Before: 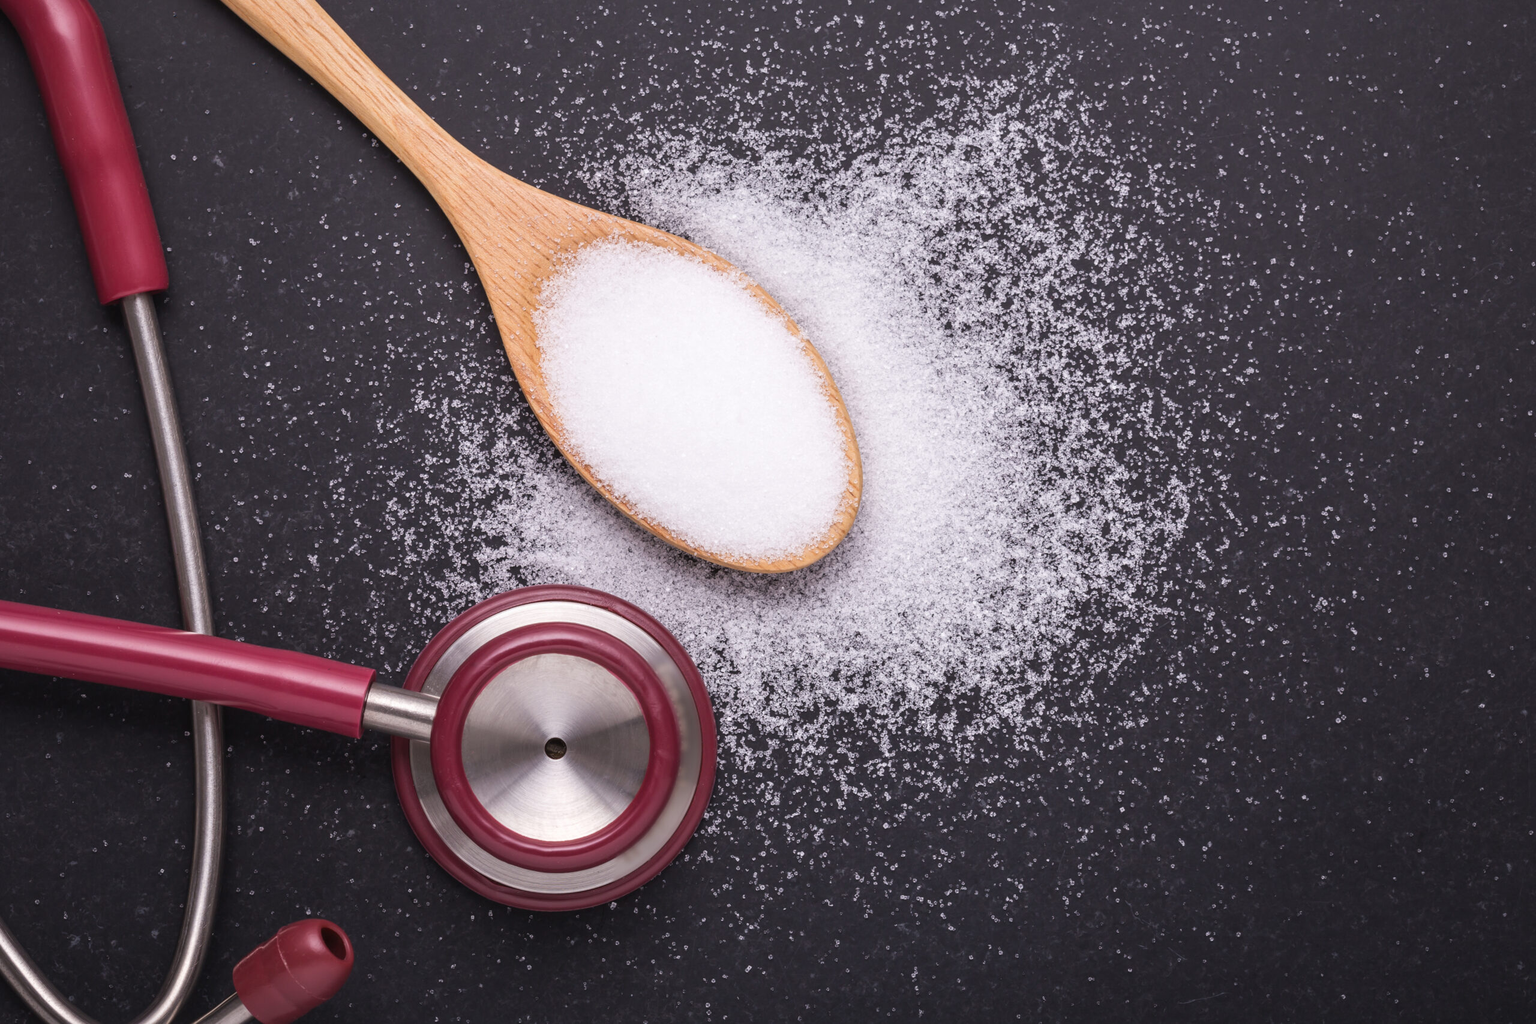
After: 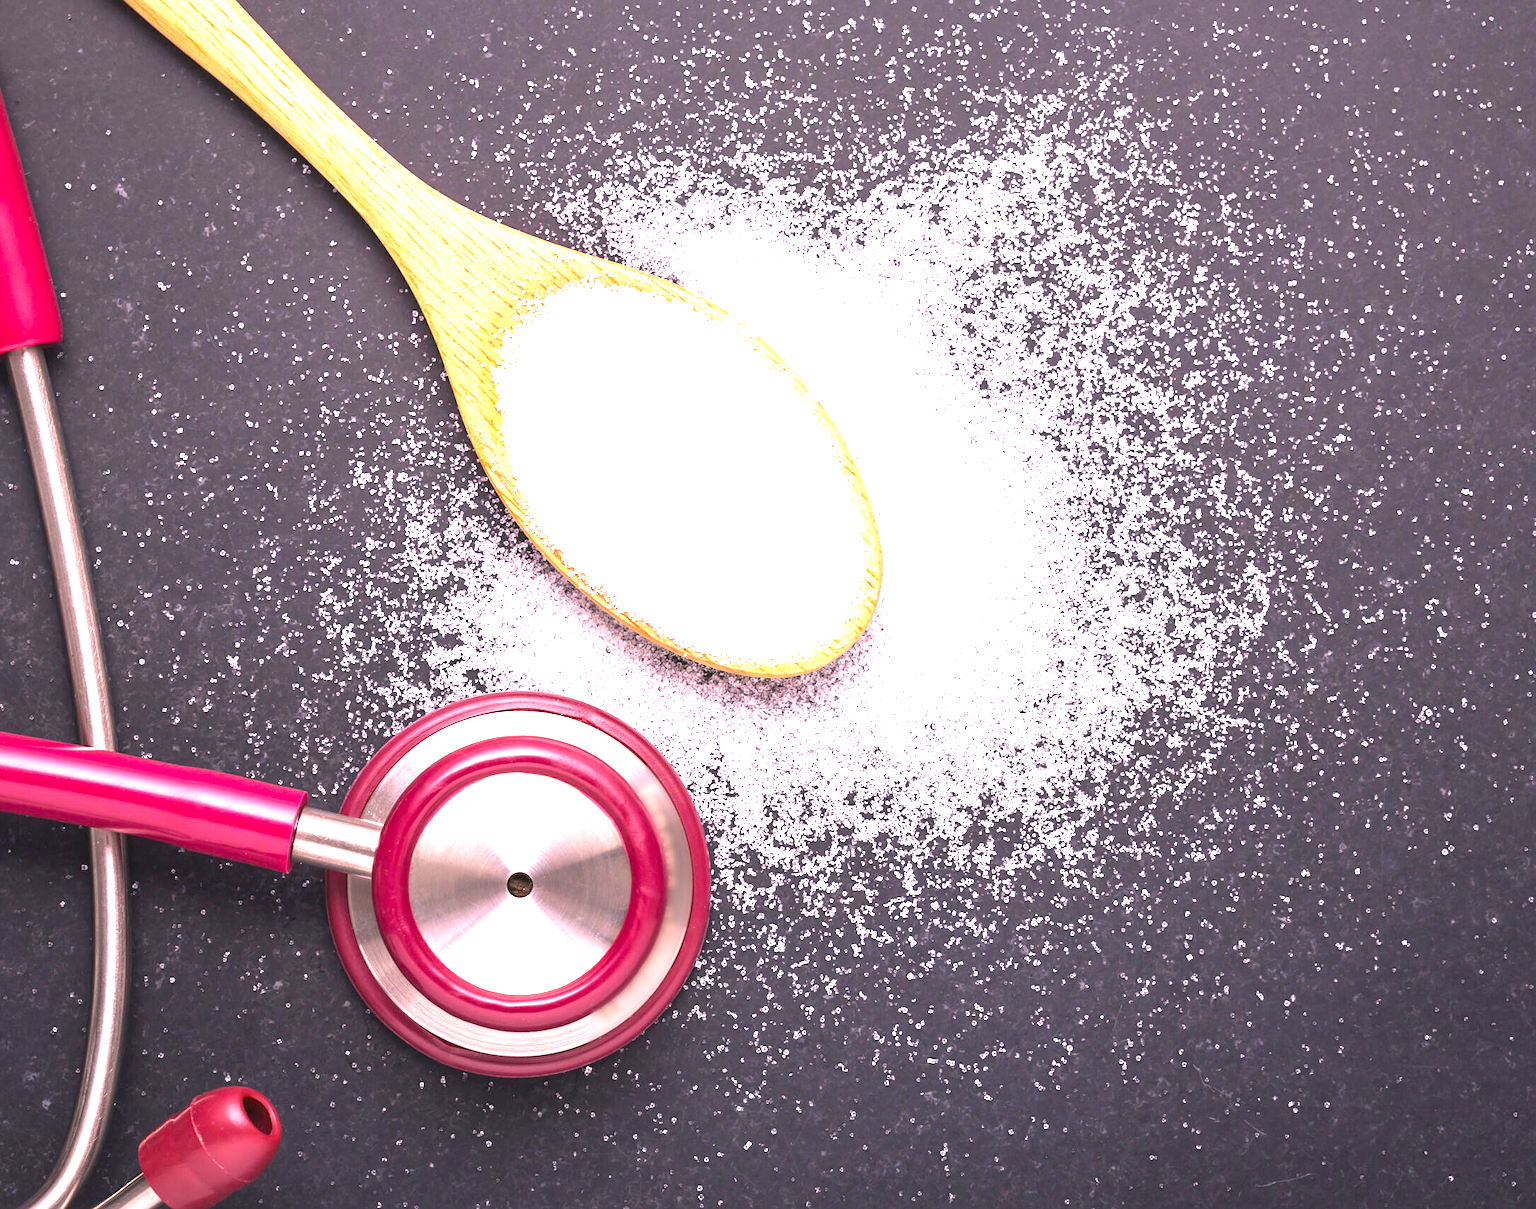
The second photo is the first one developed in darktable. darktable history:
exposure: black level correction 0.001, exposure 1.81 EV, compensate exposure bias true, compensate highlight preservation false
color balance rgb: highlights gain › chroma 2.325%, highlights gain › hue 38.28°, perceptual saturation grading › global saturation 29.809%
sharpen: amount 0.206
crop: left 7.554%, right 7.812%
